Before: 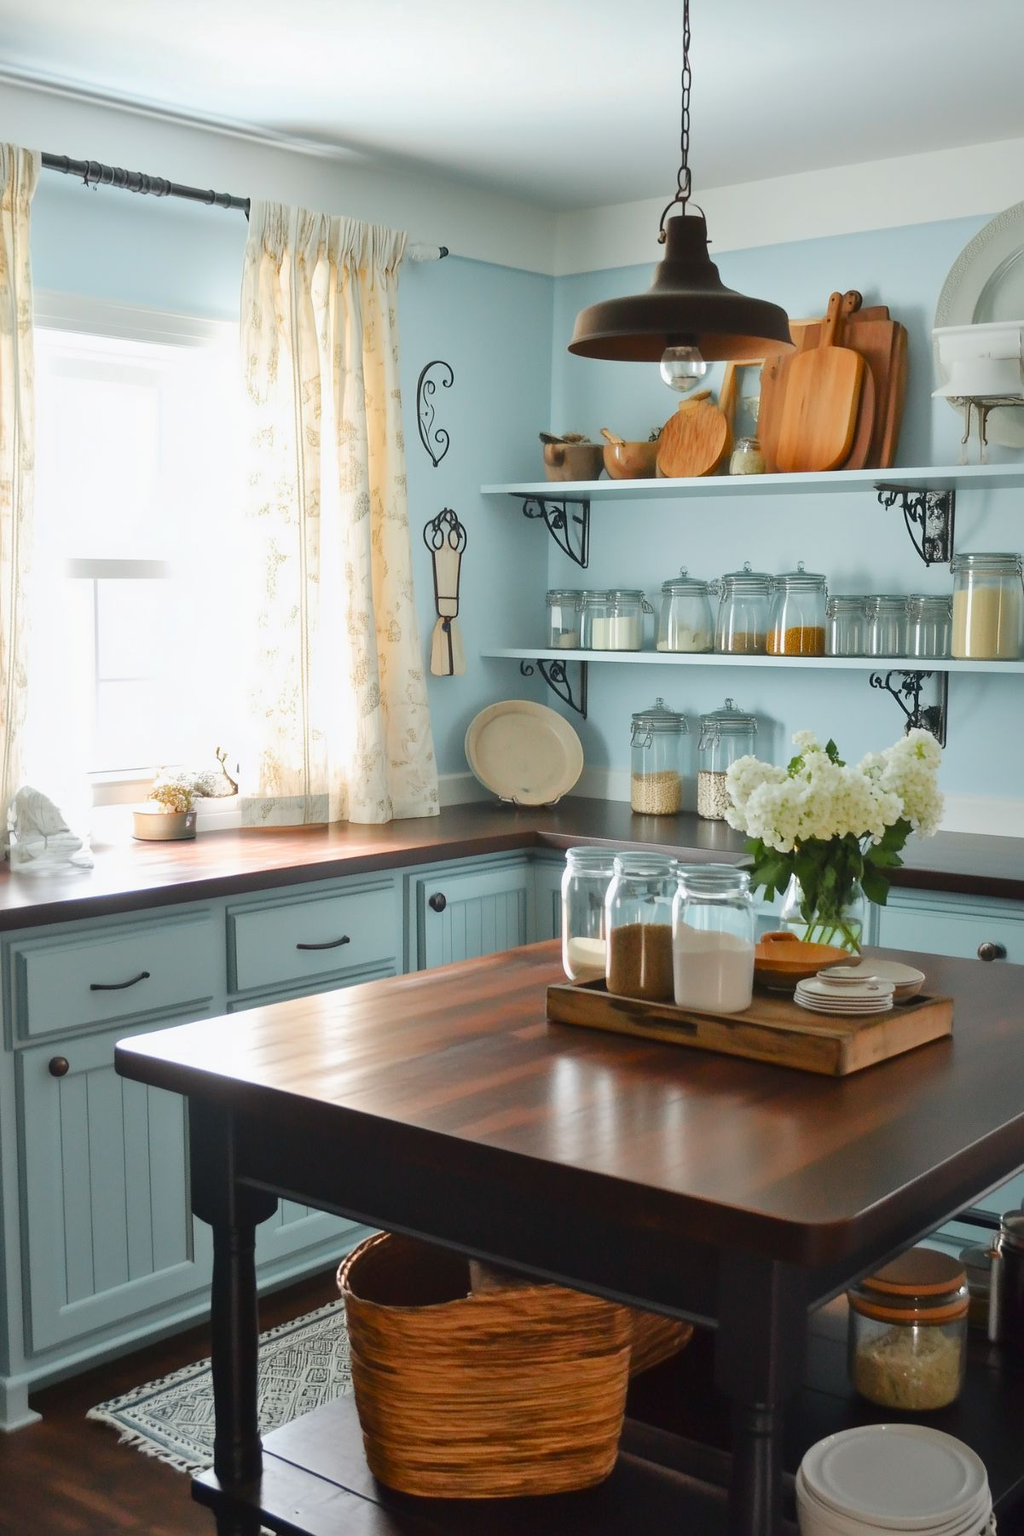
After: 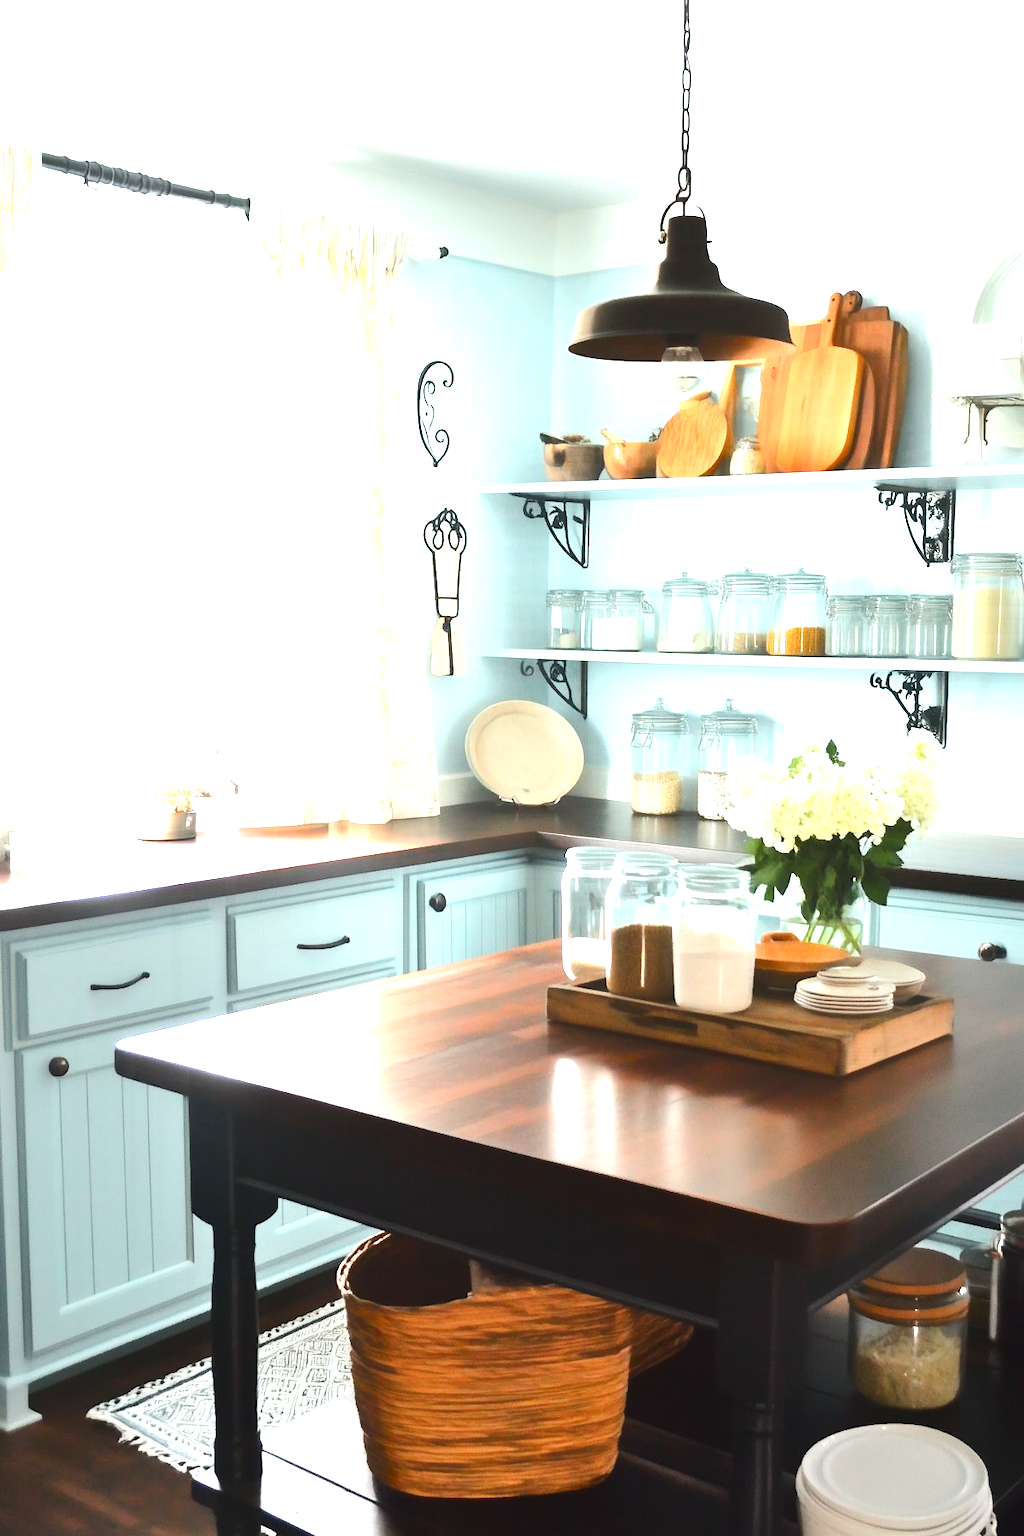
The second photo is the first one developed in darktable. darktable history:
tone equalizer: -8 EV -0.779 EV, -7 EV -0.681 EV, -6 EV -0.597 EV, -5 EV -0.365 EV, -3 EV 0.405 EV, -2 EV 0.6 EV, -1 EV 0.684 EV, +0 EV 0.745 EV, edges refinement/feathering 500, mask exposure compensation -1.57 EV, preserve details no
exposure: black level correction 0, exposure 0.953 EV, compensate highlight preservation false
contrast equalizer: octaves 7, y [[0.6 ×6], [0.55 ×6], [0 ×6], [0 ×6], [0 ×6]], mix -0.993
